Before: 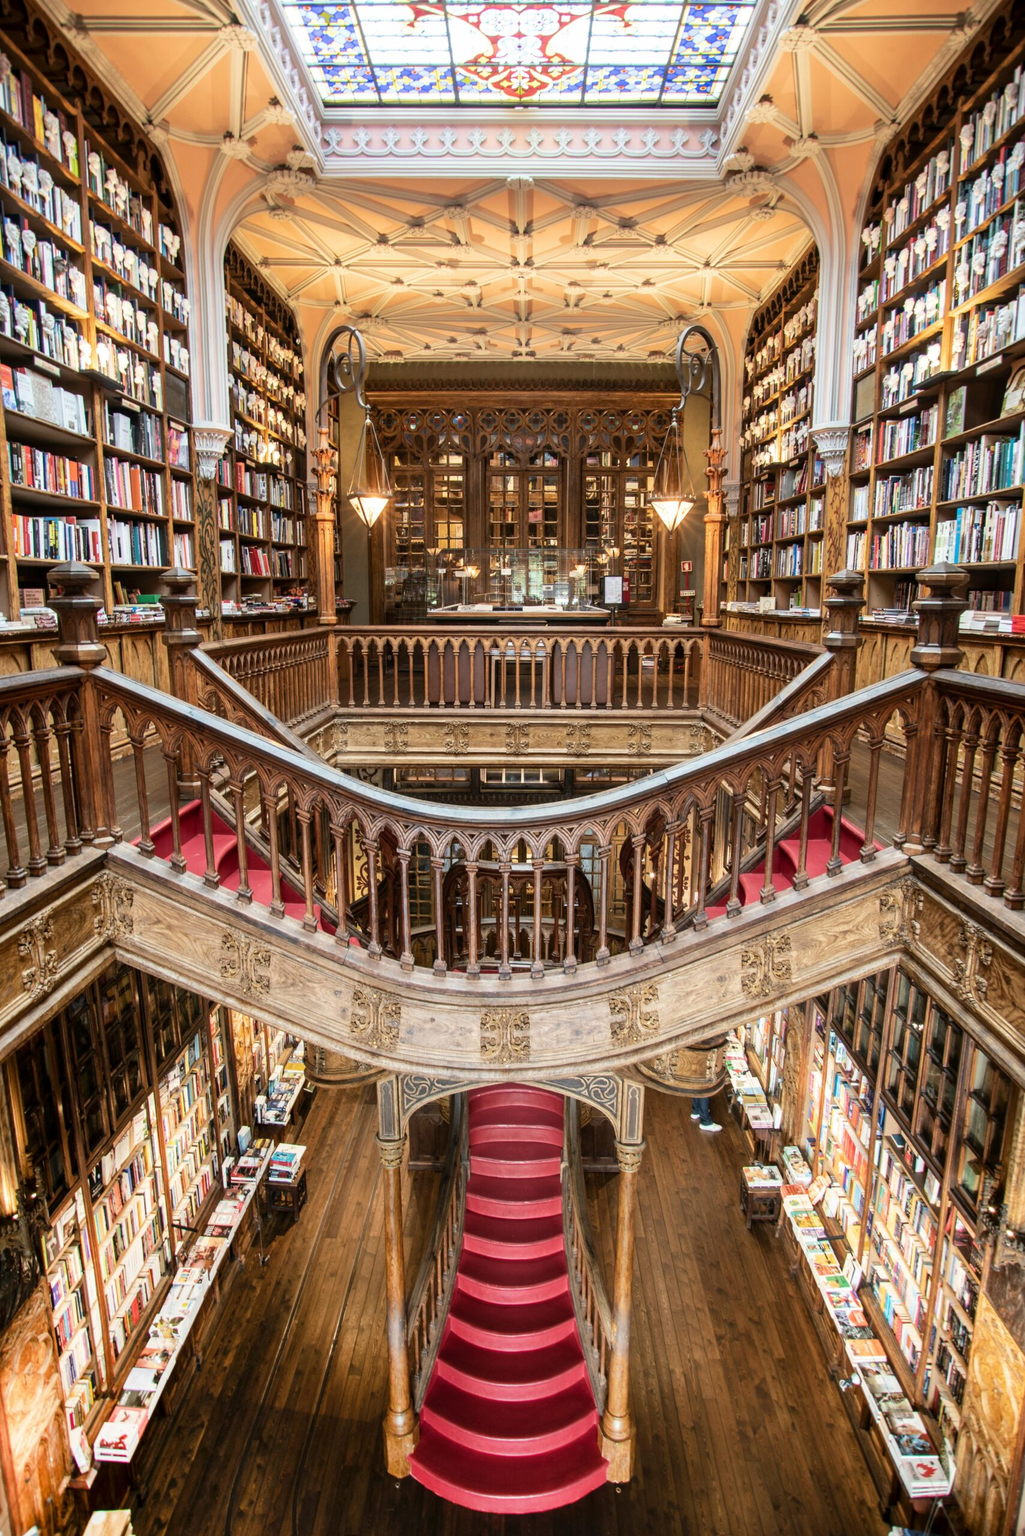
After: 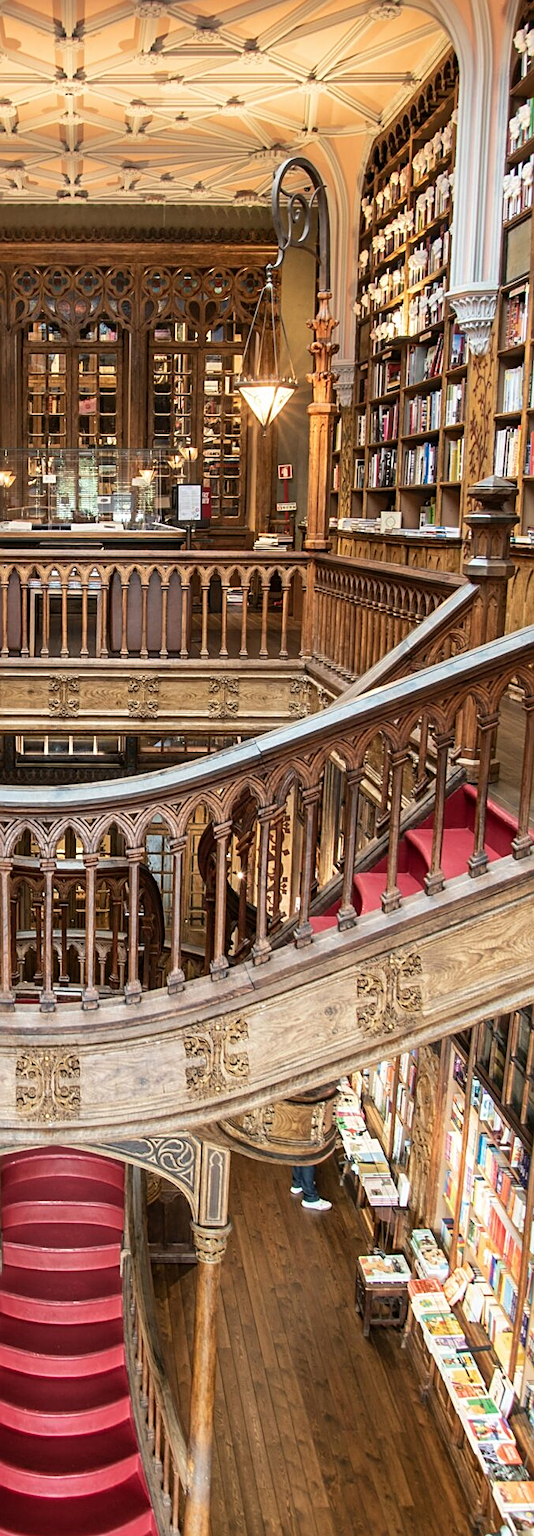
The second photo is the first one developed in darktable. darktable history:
crop: left 45.721%, top 13.393%, right 14.118%, bottom 10.01%
sharpen: on, module defaults
